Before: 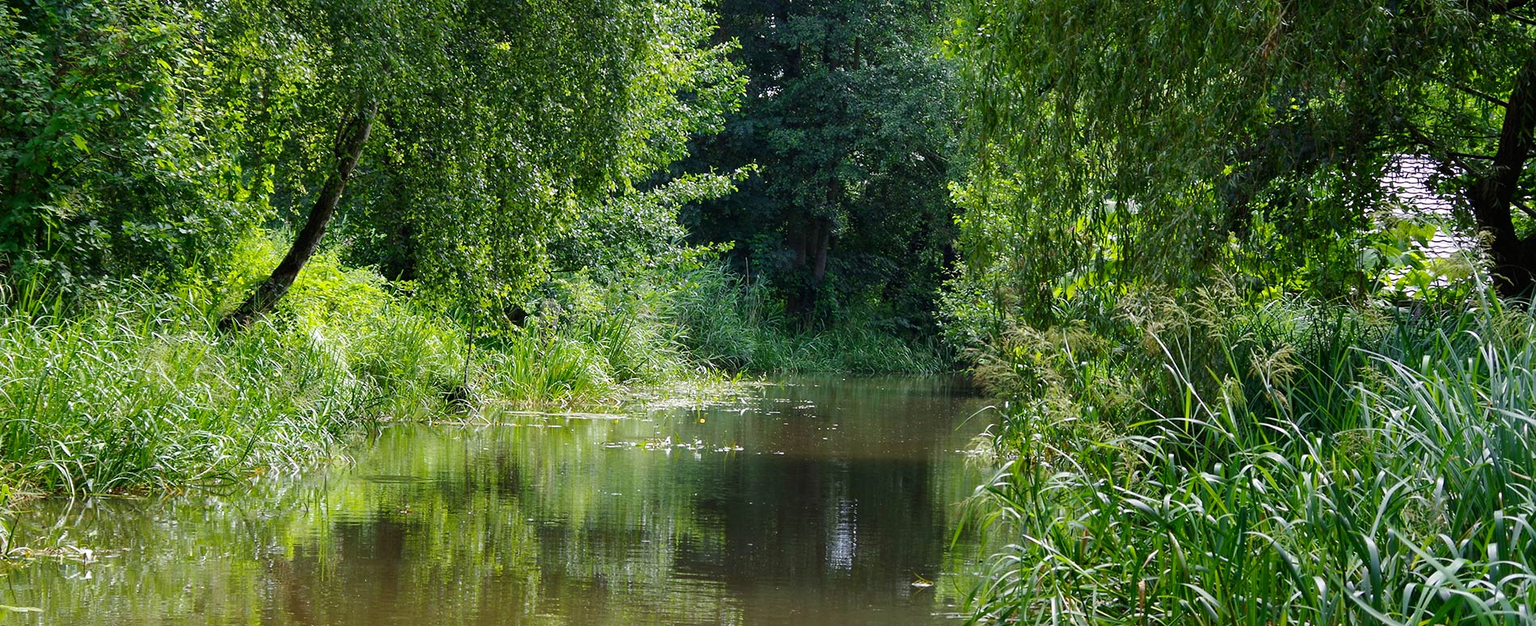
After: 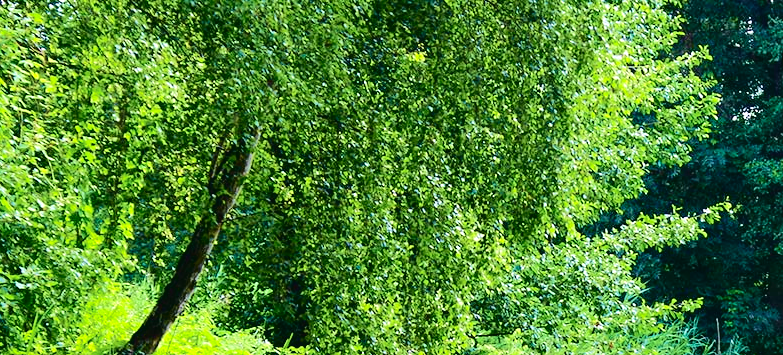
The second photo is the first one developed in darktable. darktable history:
tone curve: curves: ch0 [(0, 0.022) (0.114, 0.083) (0.281, 0.315) (0.447, 0.557) (0.588, 0.711) (0.786, 0.839) (0.999, 0.949)]; ch1 [(0, 0) (0.389, 0.352) (0.458, 0.433) (0.486, 0.474) (0.509, 0.505) (0.535, 0.53) (0.555, 0.557) (0.586, 0.622) (0.677, 0.724) (1, 1)]; ch2 [(0, 0) (0.369, 0.388) (0.449, 0.431) (0.501, 0.5) (0.528, 0.52) (0.561, 0.59) (0.697, 0.721) (1, 1)], color space Lab, independent channels
crop and rotate: left 10.85%, top 0.119%, right 47.915%, bottom 54.008%
exposure: black level correction 0, exposure 0.684 EV, compensate highlight preservation false
velvia: strength 40.24%
tone equalizer: on, module defaults
